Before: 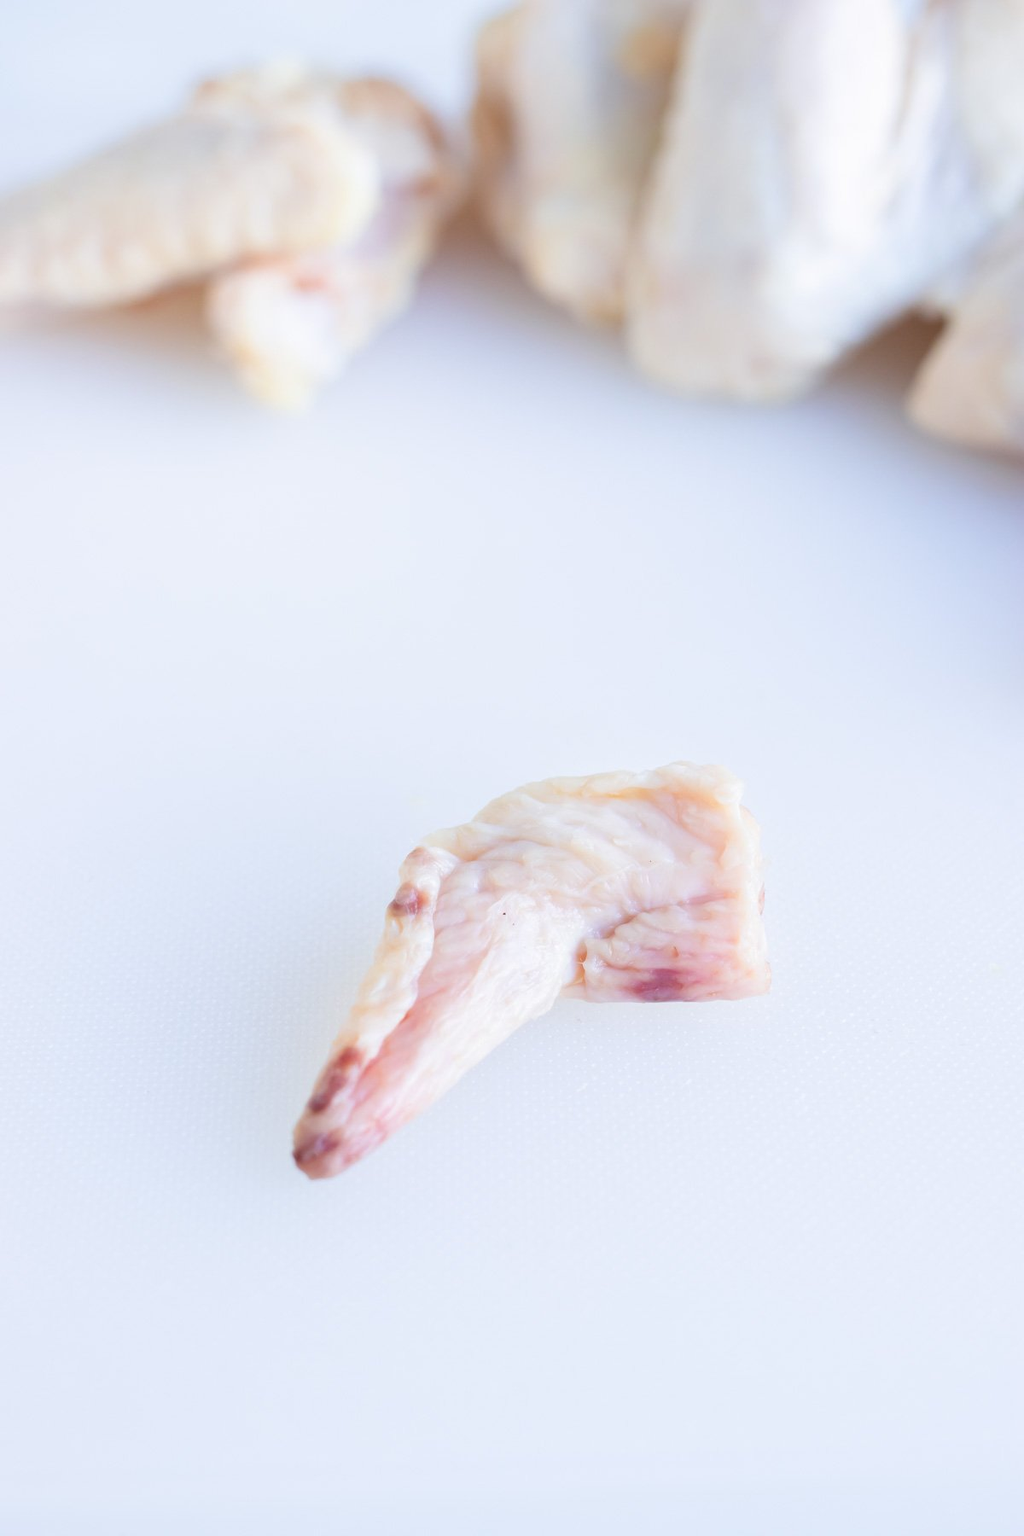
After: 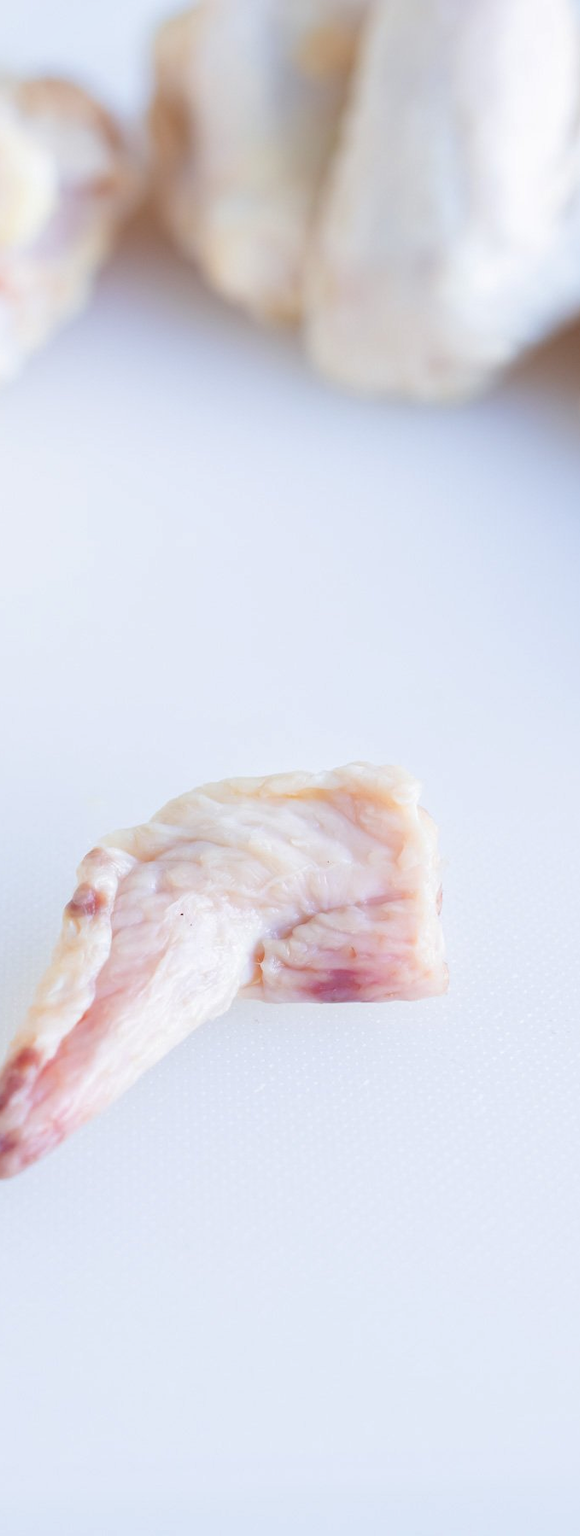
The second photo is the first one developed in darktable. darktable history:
shadows and highlights: shadows 24.91, highlights -26.07
crop: left 31.536%, top 0.016%, right 11.765%
